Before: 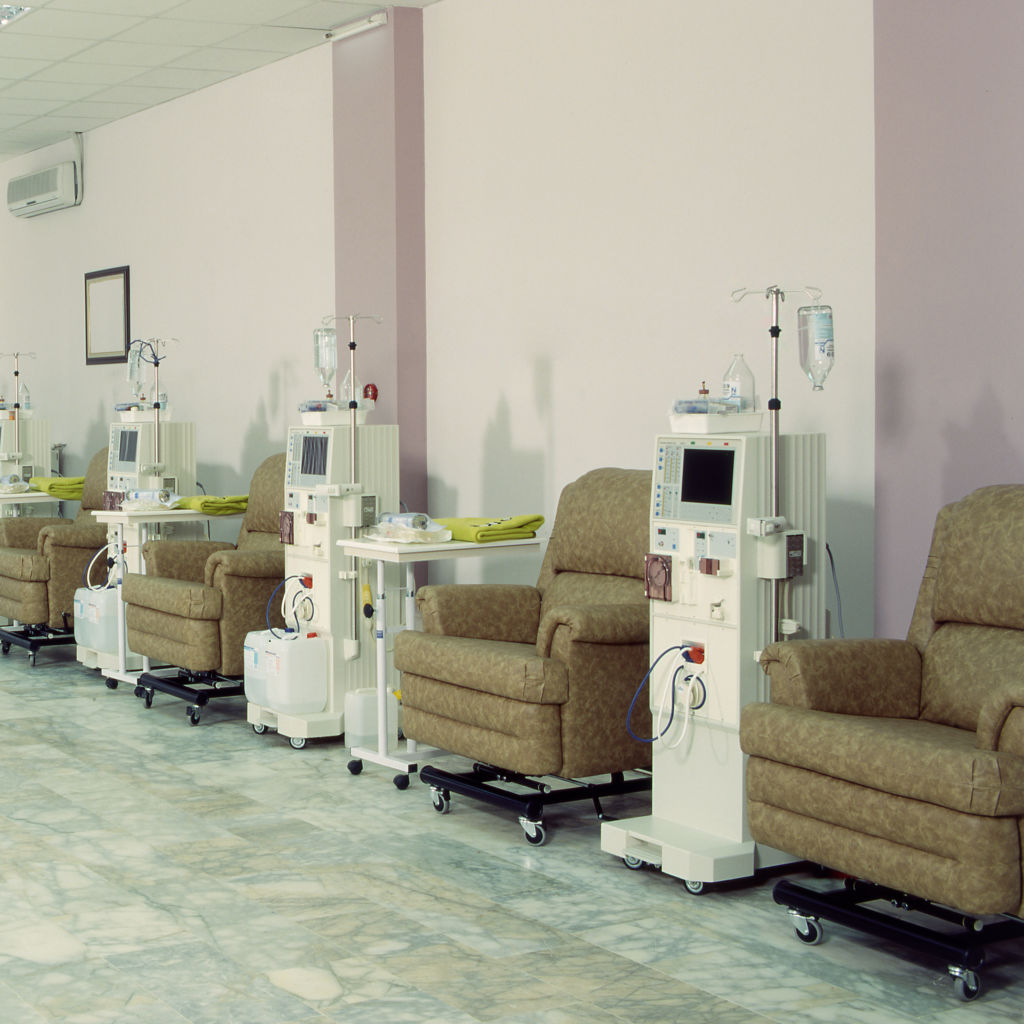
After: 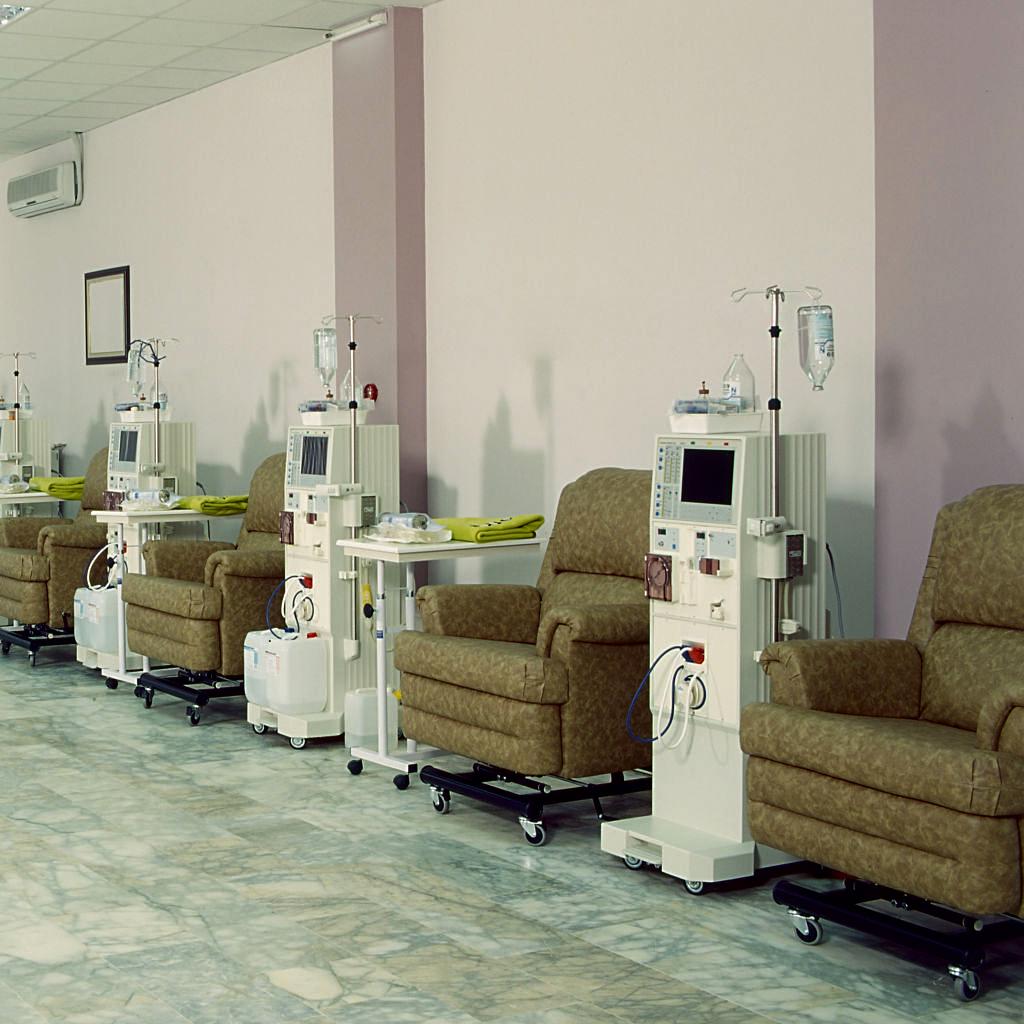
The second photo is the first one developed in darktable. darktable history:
contrast brightness saturation: contrast 0.068, brightness -0.143, saturation 0.117
sharpen: radius 2.115, amount 0.381, threshold 0.147
